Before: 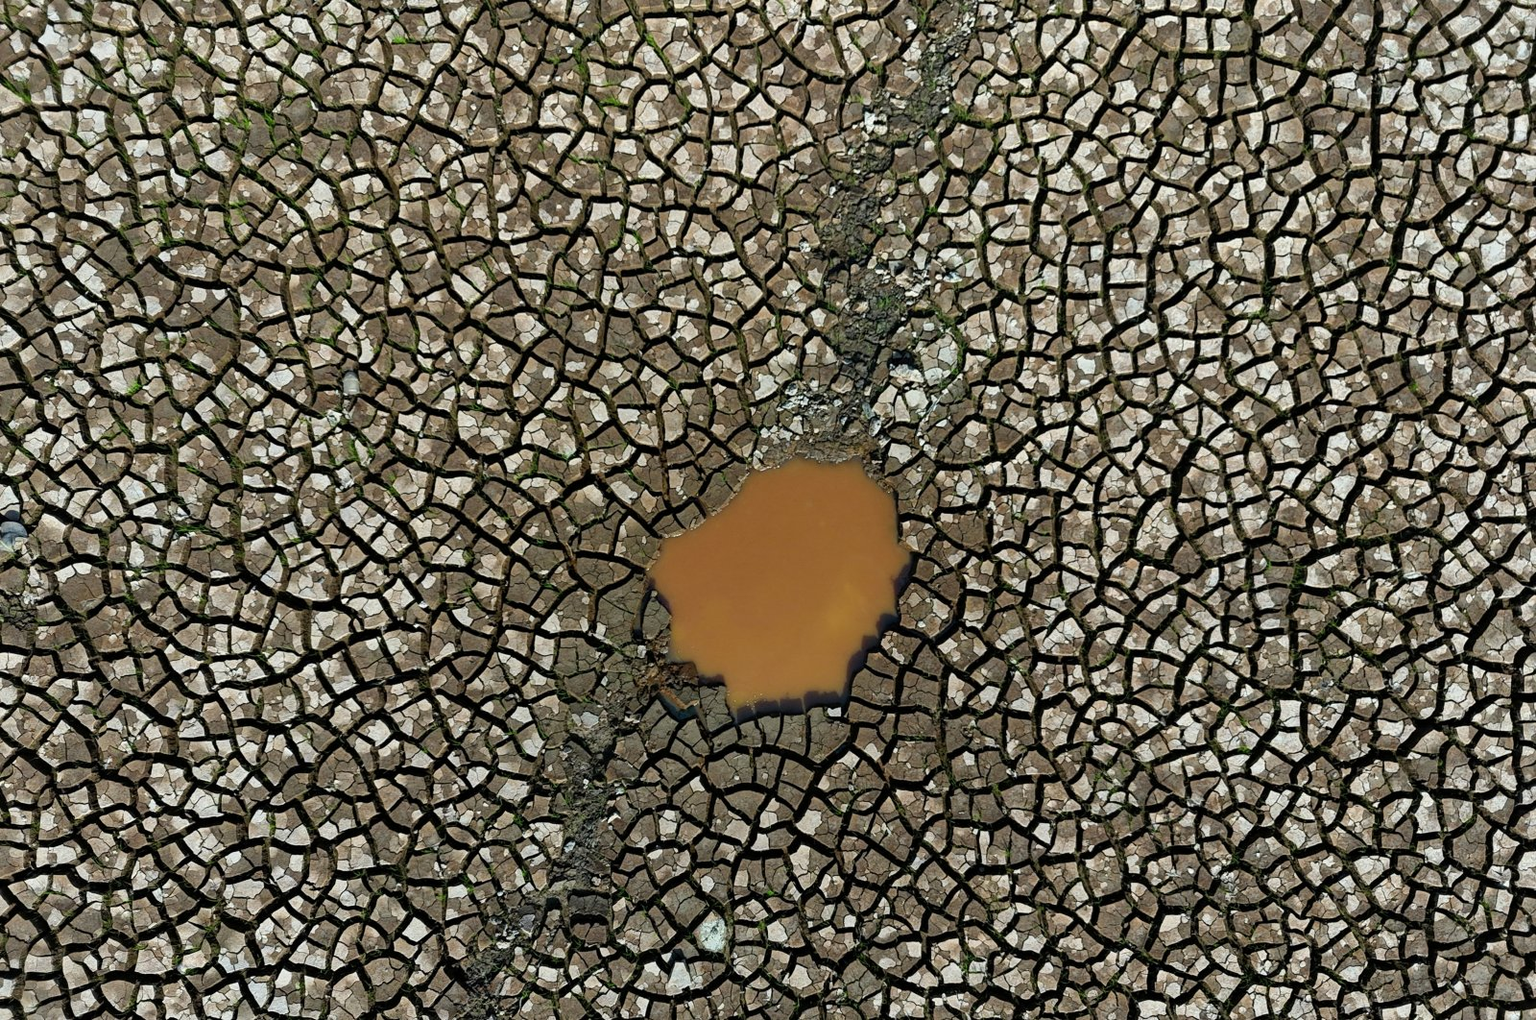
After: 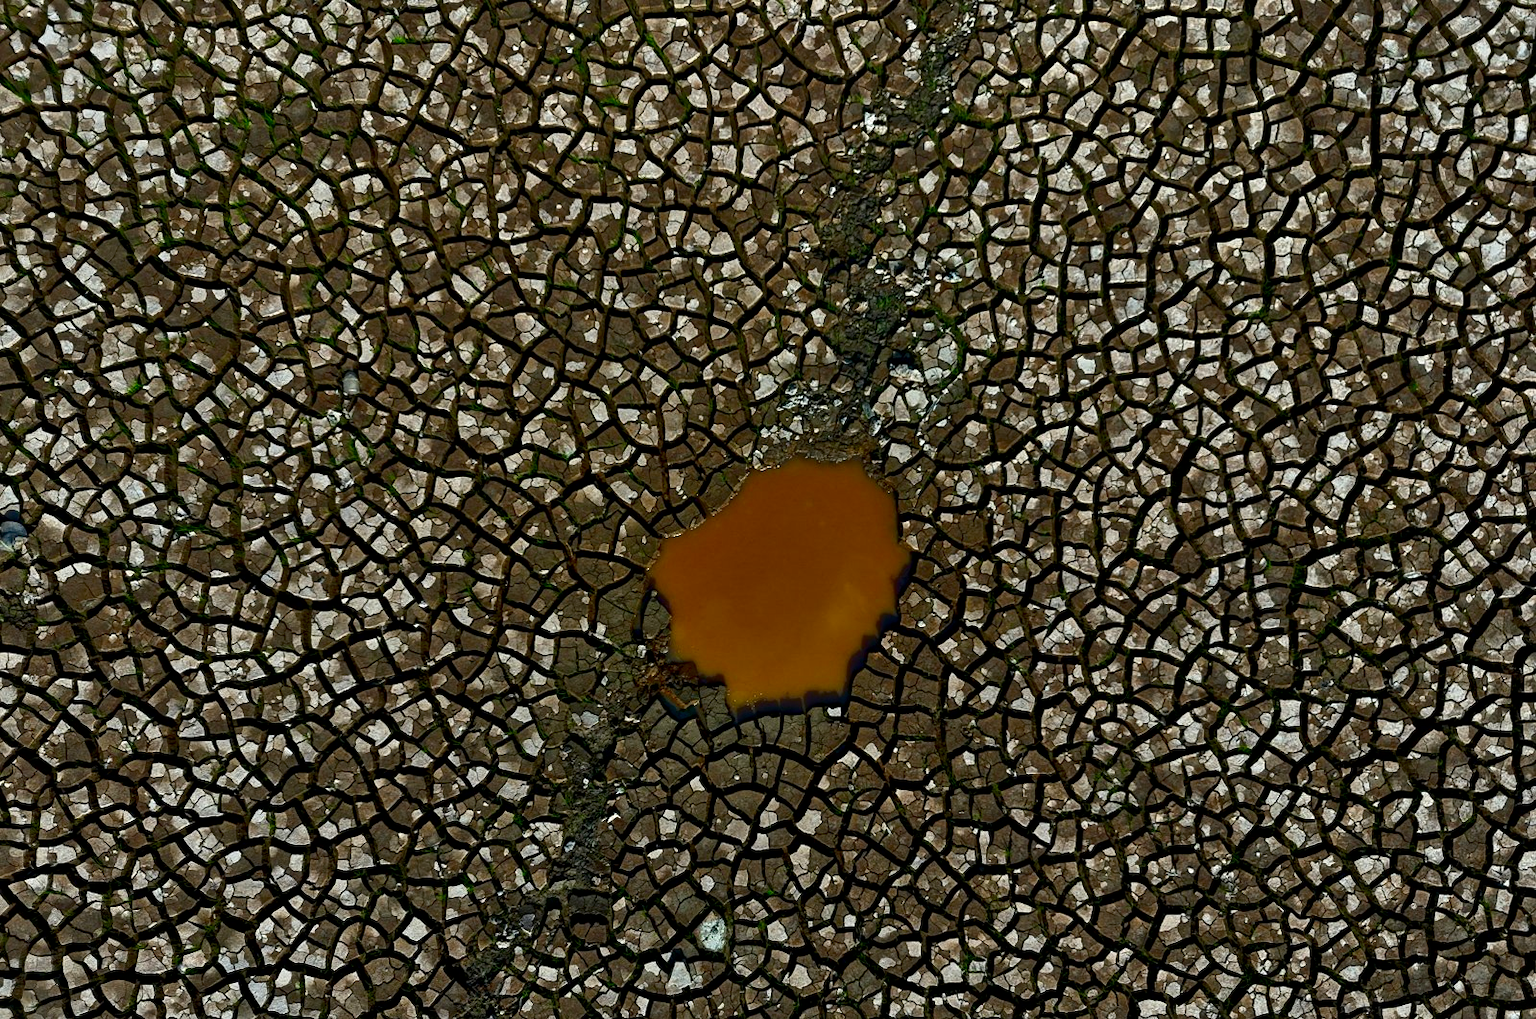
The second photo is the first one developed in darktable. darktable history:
contrast brightness saturation: contrast 0.086, brightness -0.586, saturation 0.171
tone equalizer: -7 EV 0.148 EV, -6 EV 0.638 EV, -5 EV 1.14 EV, -4 EV 1.32 EV, -3 EV 1.14 EV, -2 EV 0.6 EV, -1 EV 0.166 EV
